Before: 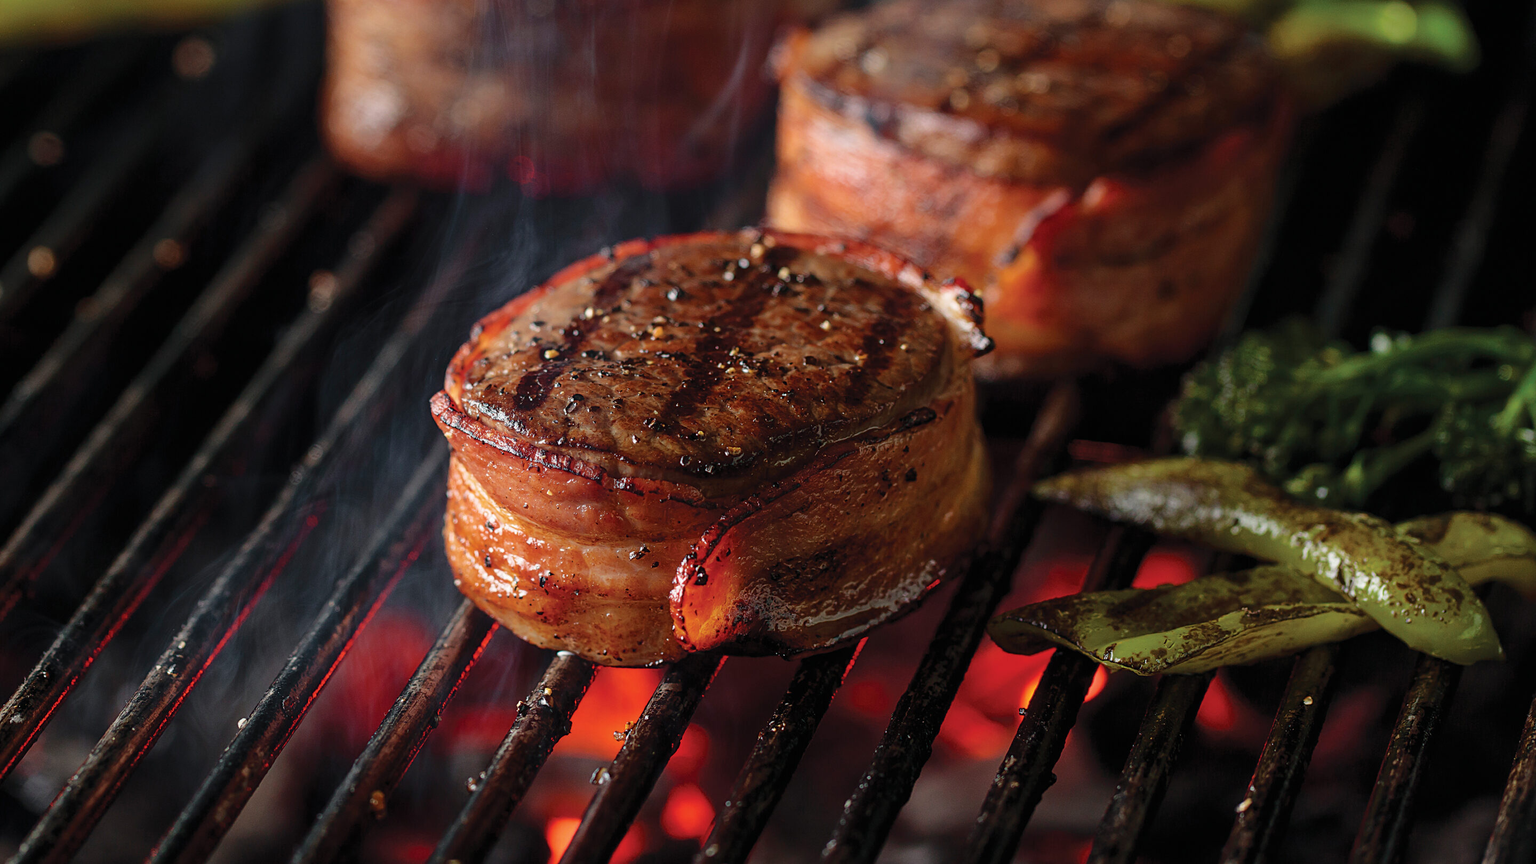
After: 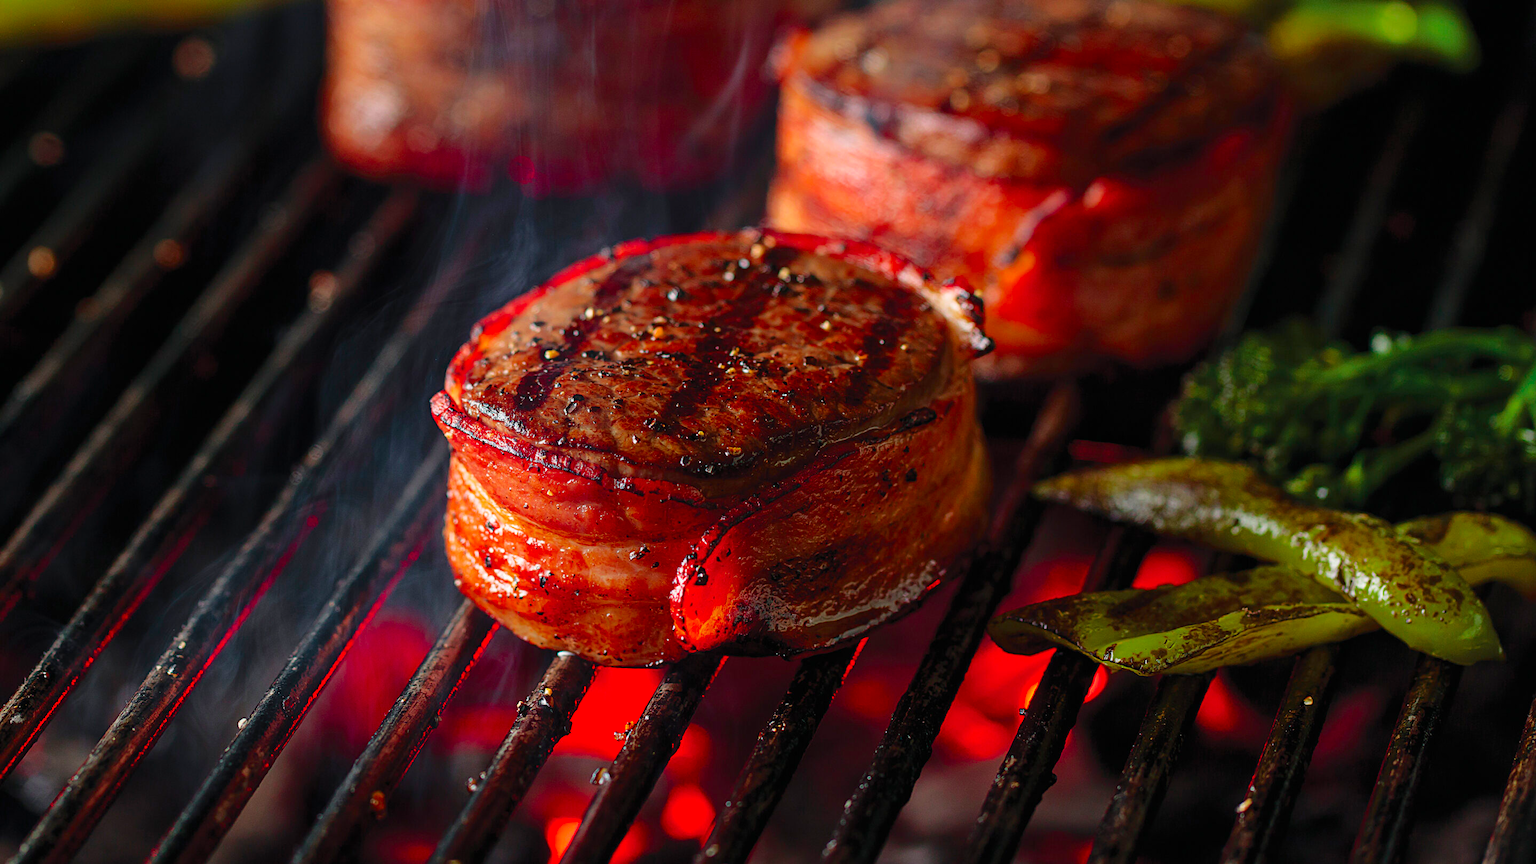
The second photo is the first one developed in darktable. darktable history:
tone equalizer: on, module defaults
color contrast: green-magenta contrast 1.69, blue-yellow contrast 1.49
